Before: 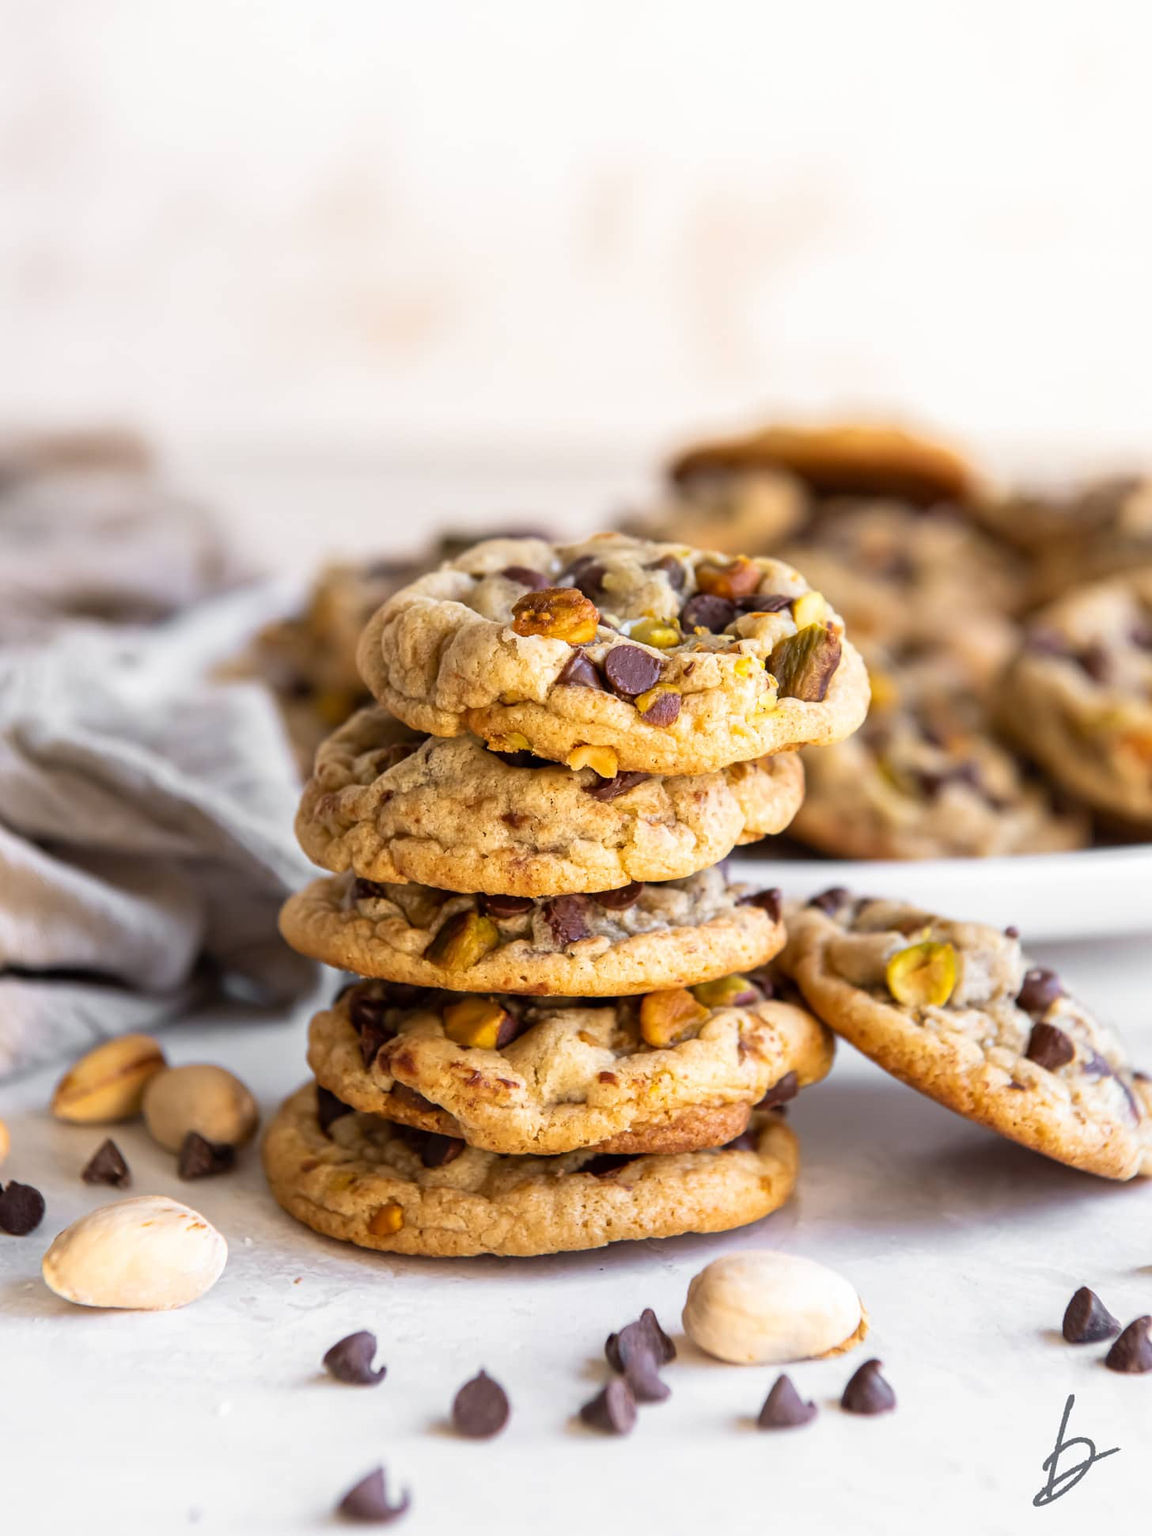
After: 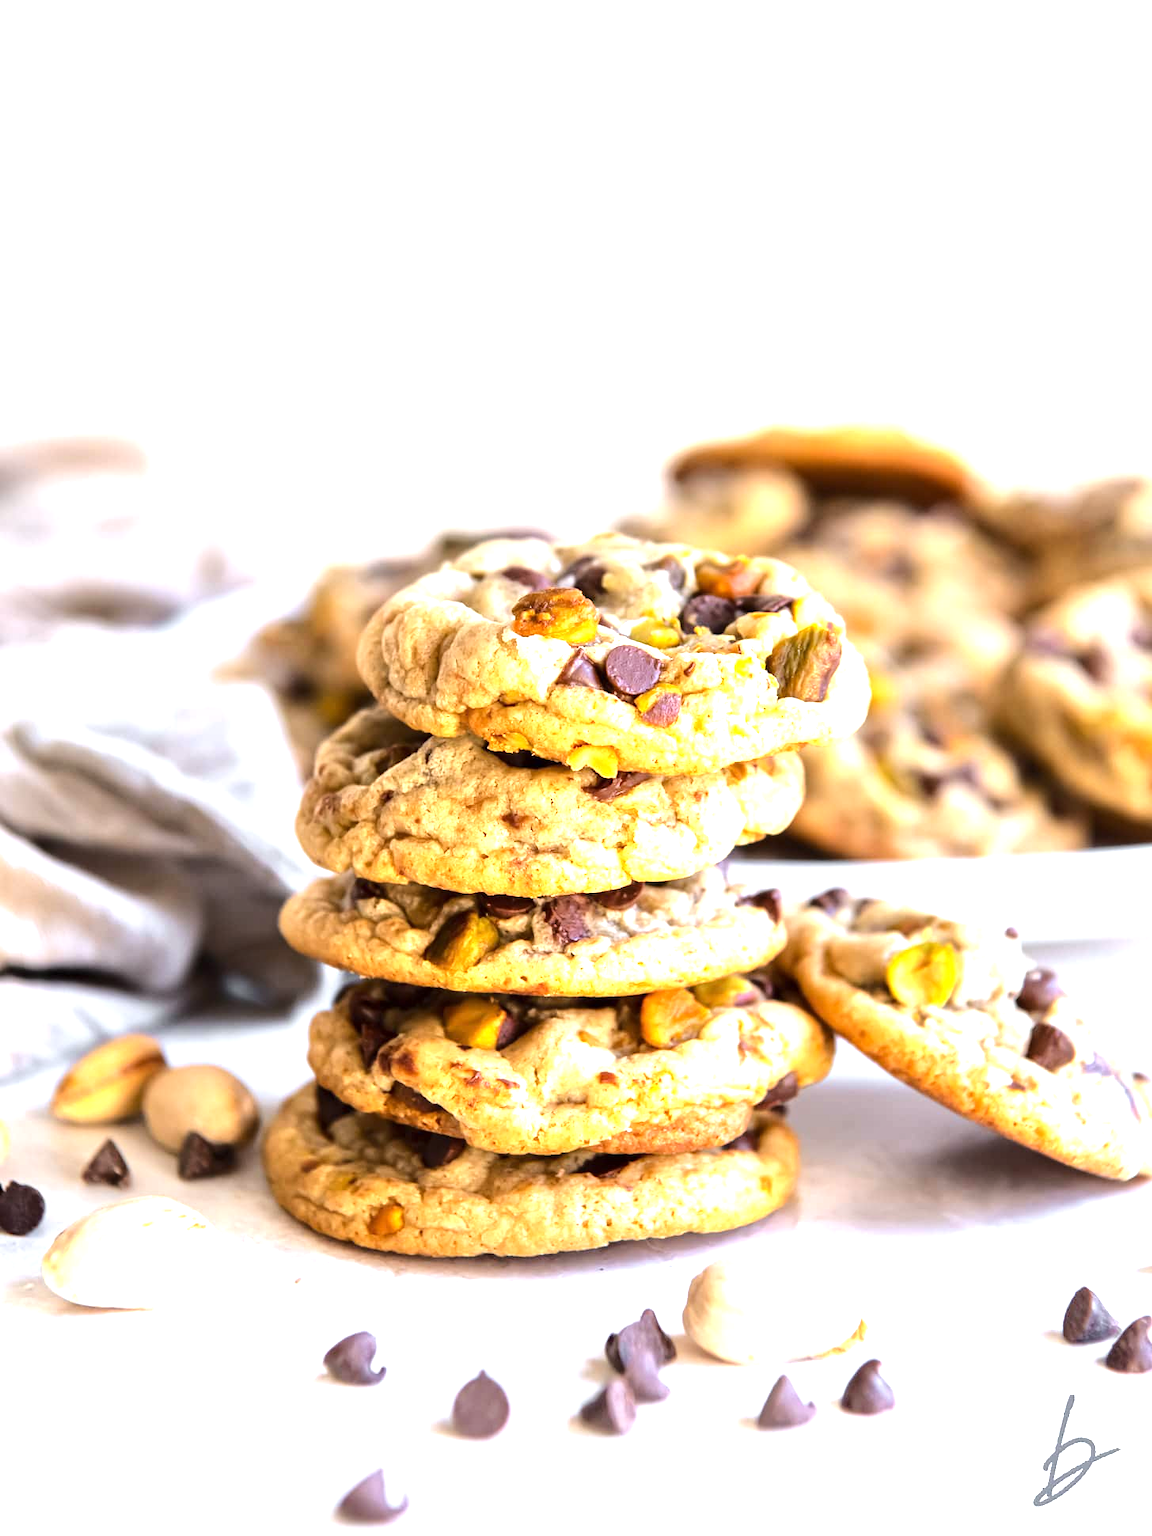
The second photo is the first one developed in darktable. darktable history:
exposure: exposure 0.7 EV, compensate highlight preservation false
white balance: red 0.98, blue 1.034
tone equalizer: -8 EV 0.001 EV, -7 EV -0.002 EV, -6 EV 0.002 EV, -5 EV -0.03 EV, -4 EV -0.116 EV, -3 EV -0.169 EV, -2 EV 0.24 EV, -1 EV 0.702 EV, +0 EV 0.493 EV
